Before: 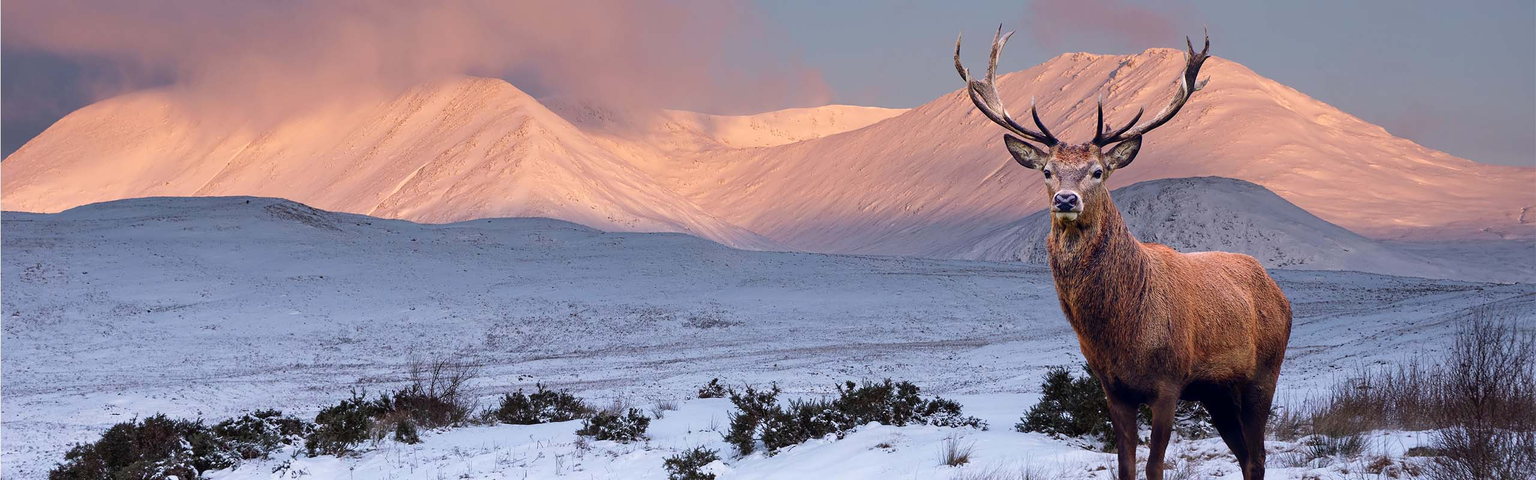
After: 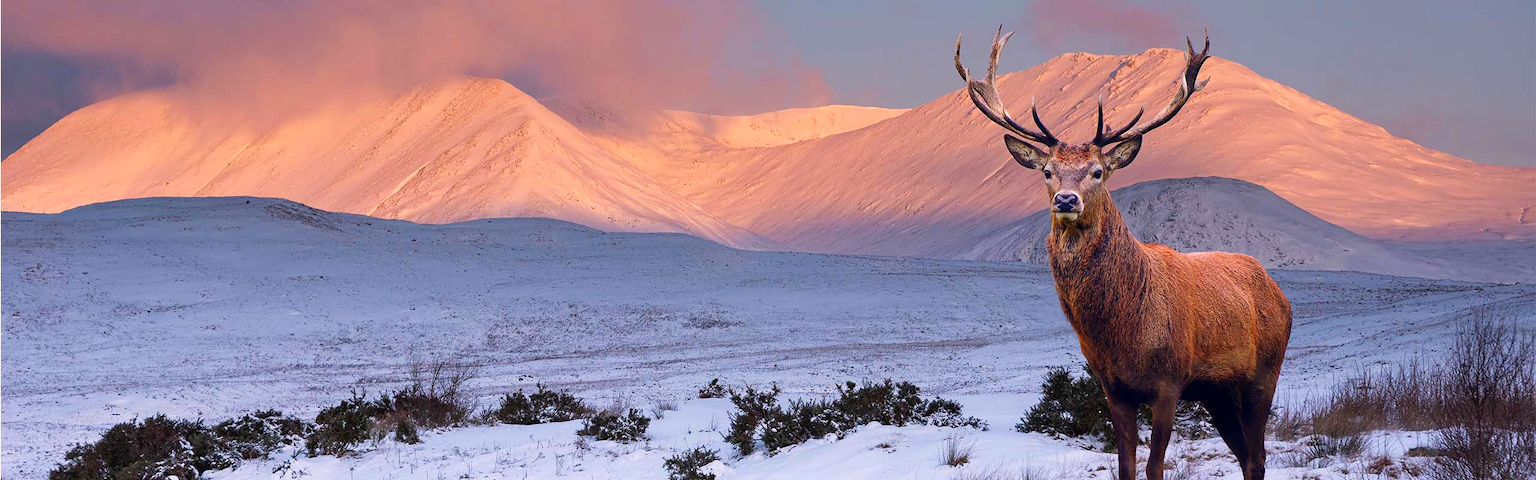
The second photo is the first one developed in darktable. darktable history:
color balance rgb: shadows fall-off 101%, linear chroma grading › mid-tones 7.63%, perceptual saturation grading › mid-tones 11.68%, mask middle-gray fulcrum 22.45%, global vibrance 10.11%, saturation formula JzAzBz (2021)
color correction: highlights a* 3.22, highlights b* 1.93, saturation 1.19
